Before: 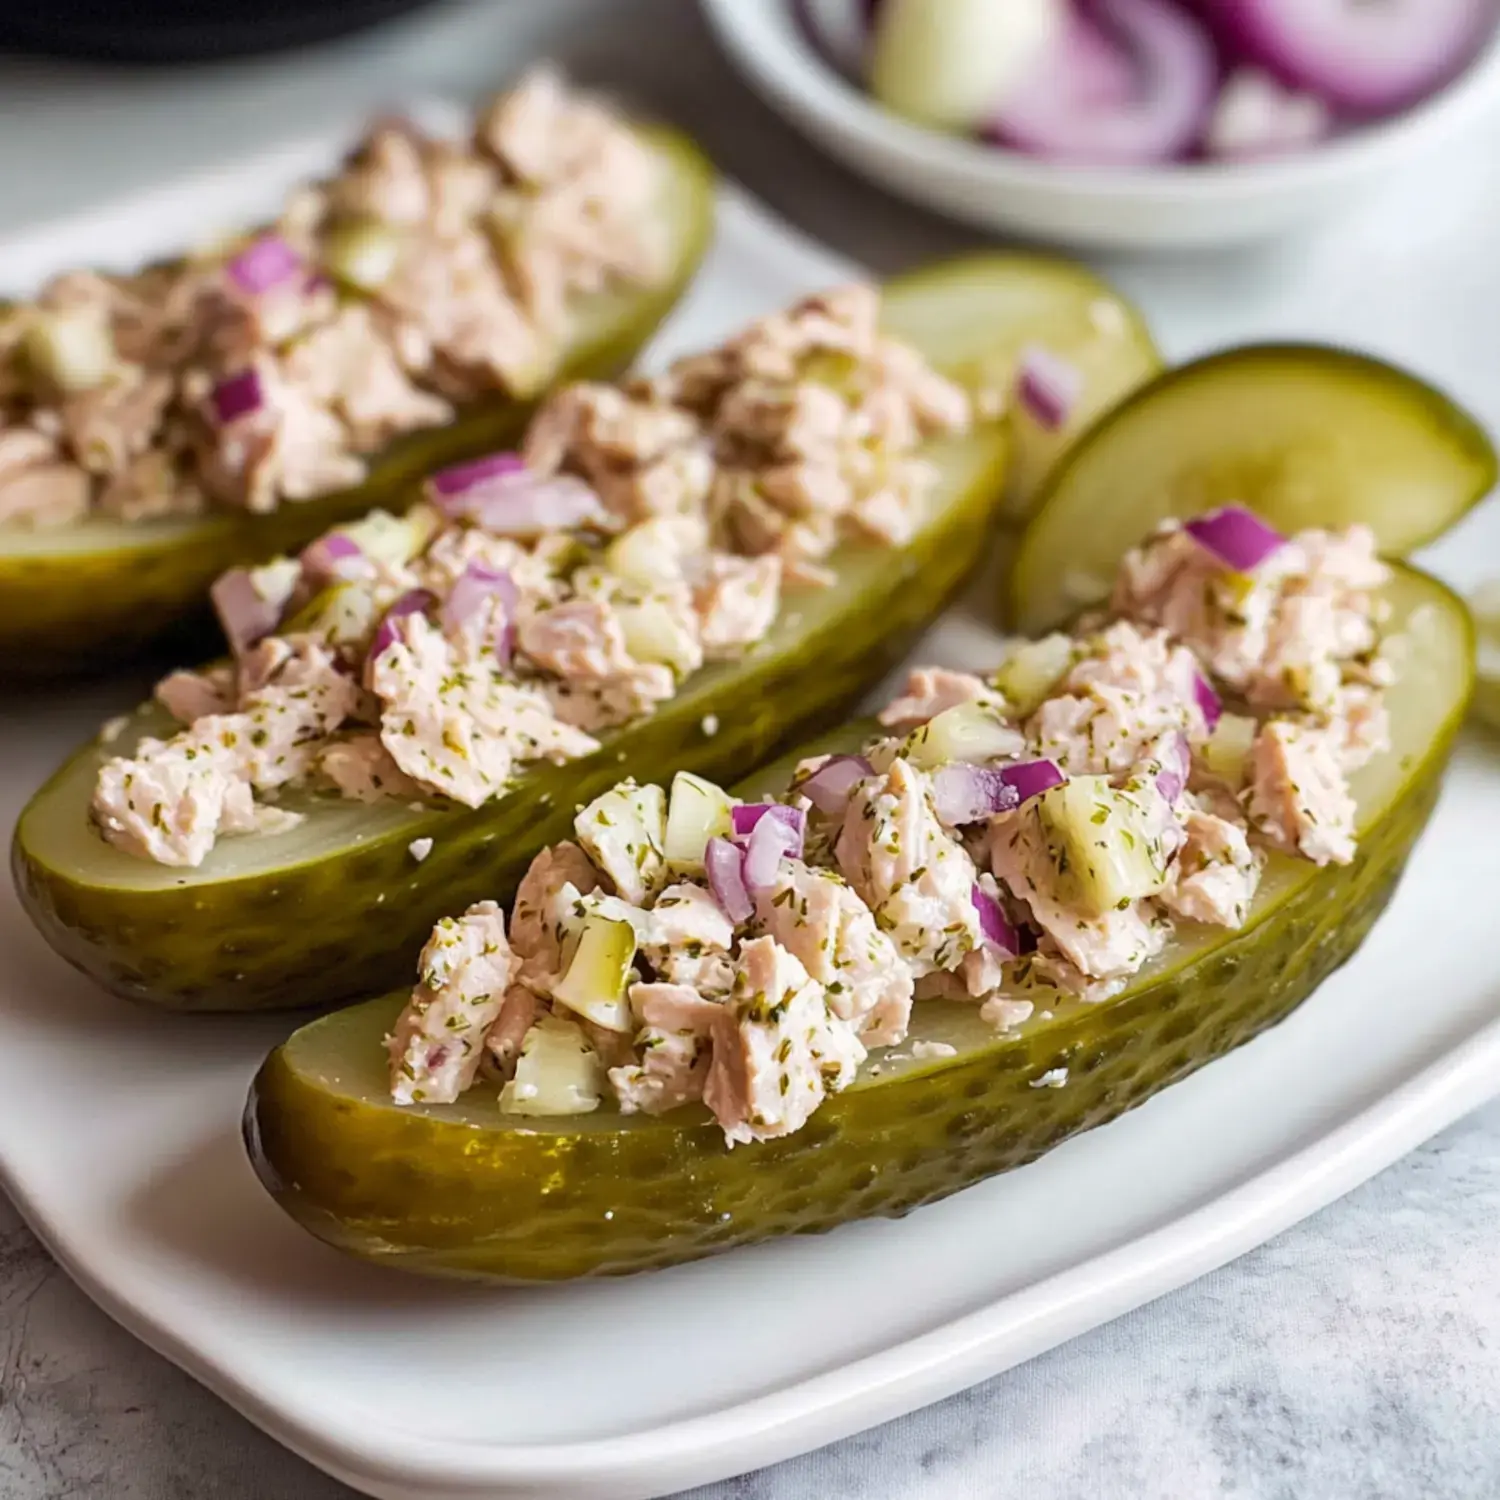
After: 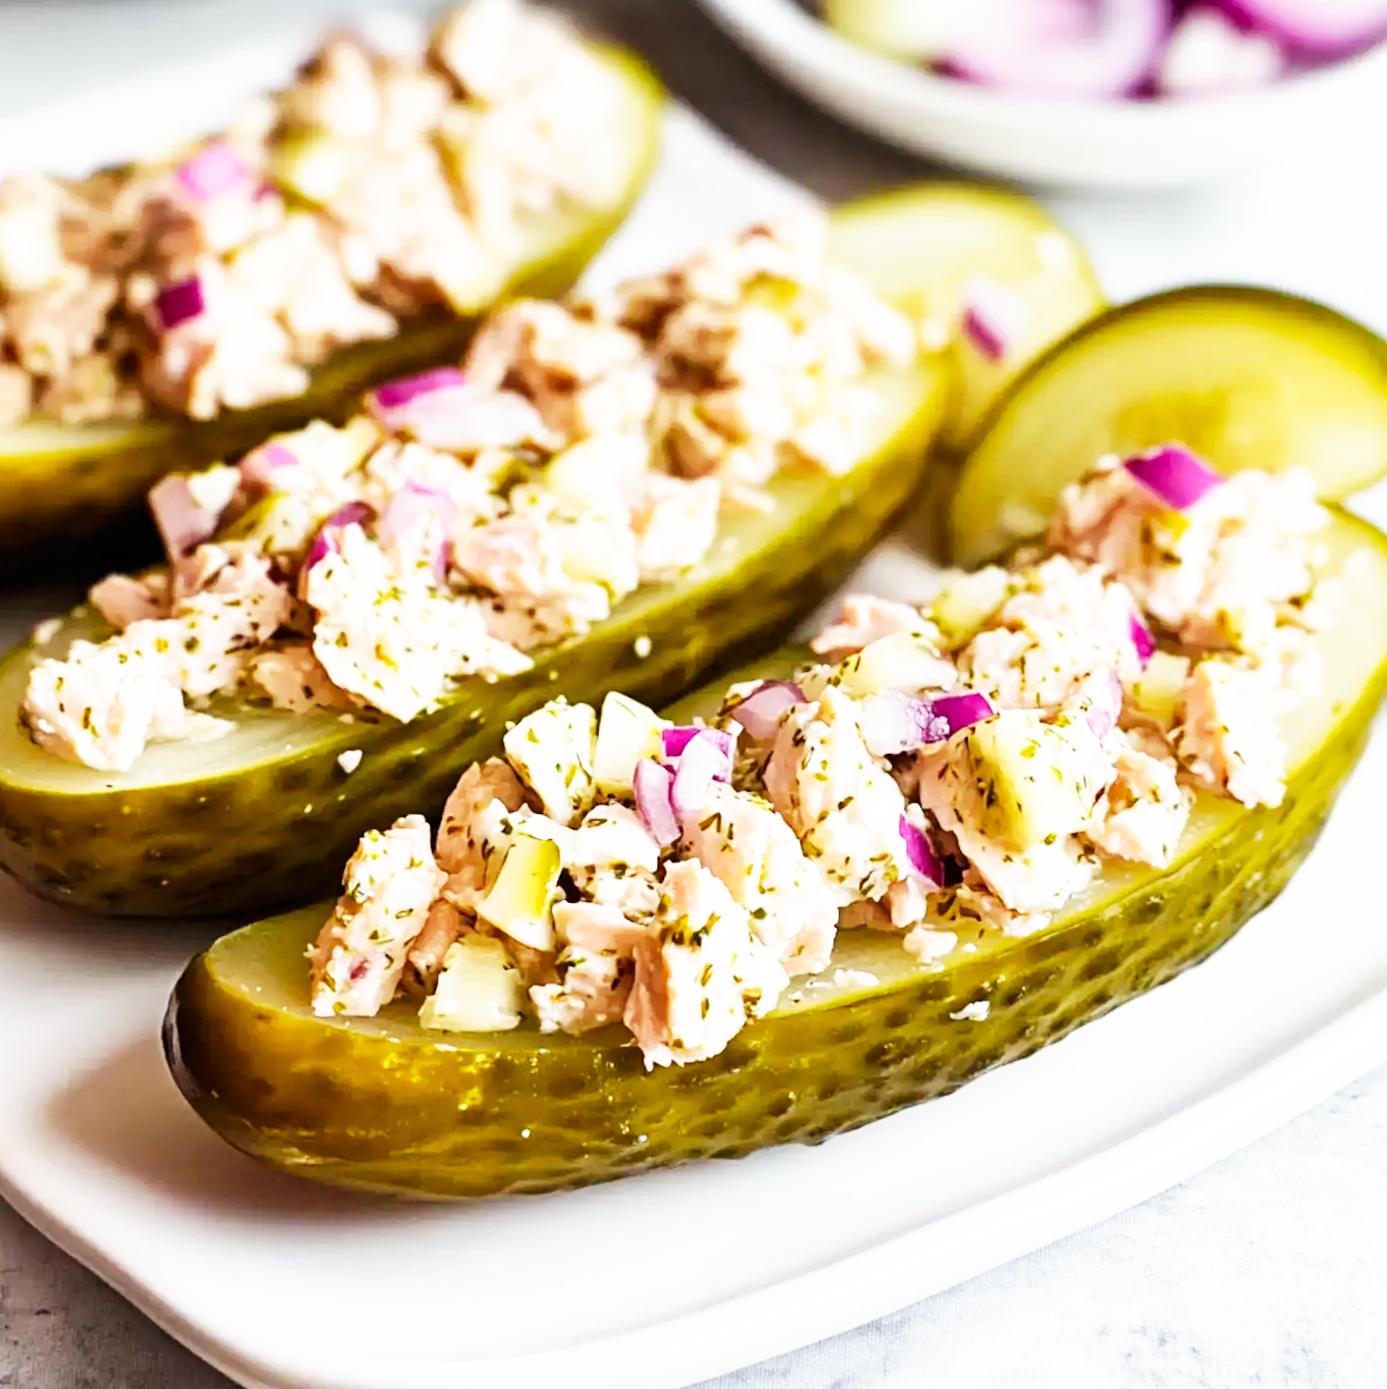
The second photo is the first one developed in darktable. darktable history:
levels: levels [0, 0.51, 1]
base curve: curves: ch0 [(0, 0) (0.007, 0.004) (0.027, 0.03) (0.046, 0.07) (0.207, 0.54) (0.442, 0.872) (0.673, 0.972) (1, 1)], preserve colors none
crop and rotate: angle -1.89°, left 3.085%, top 3.686%, right 1.434%, bottom 0.668%
